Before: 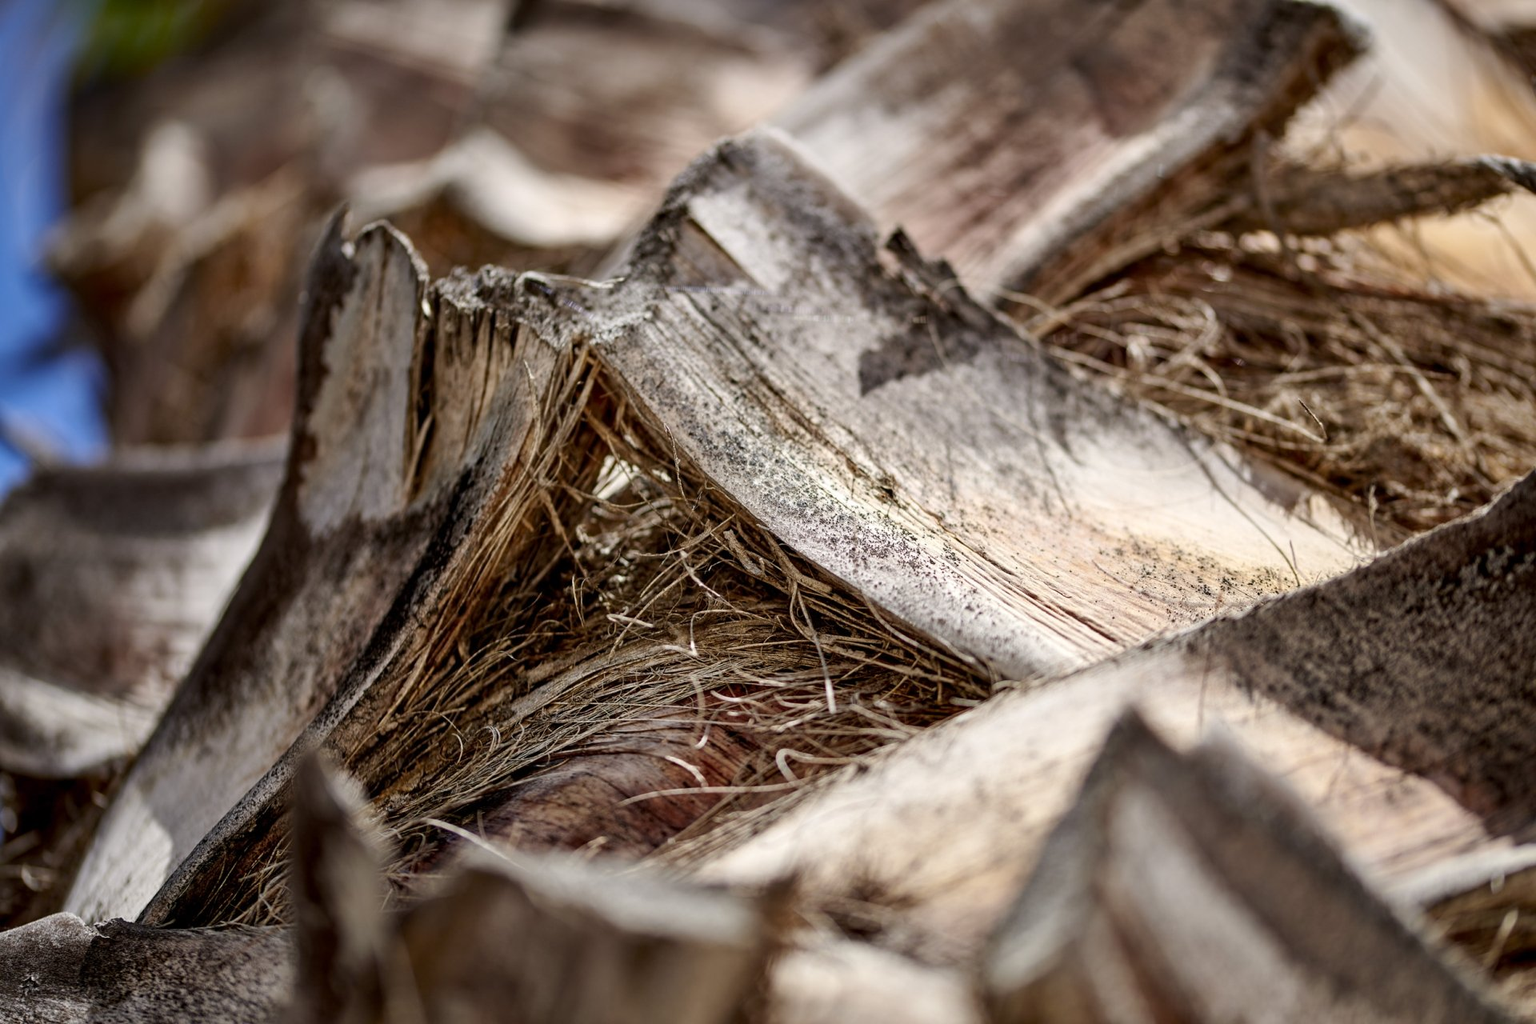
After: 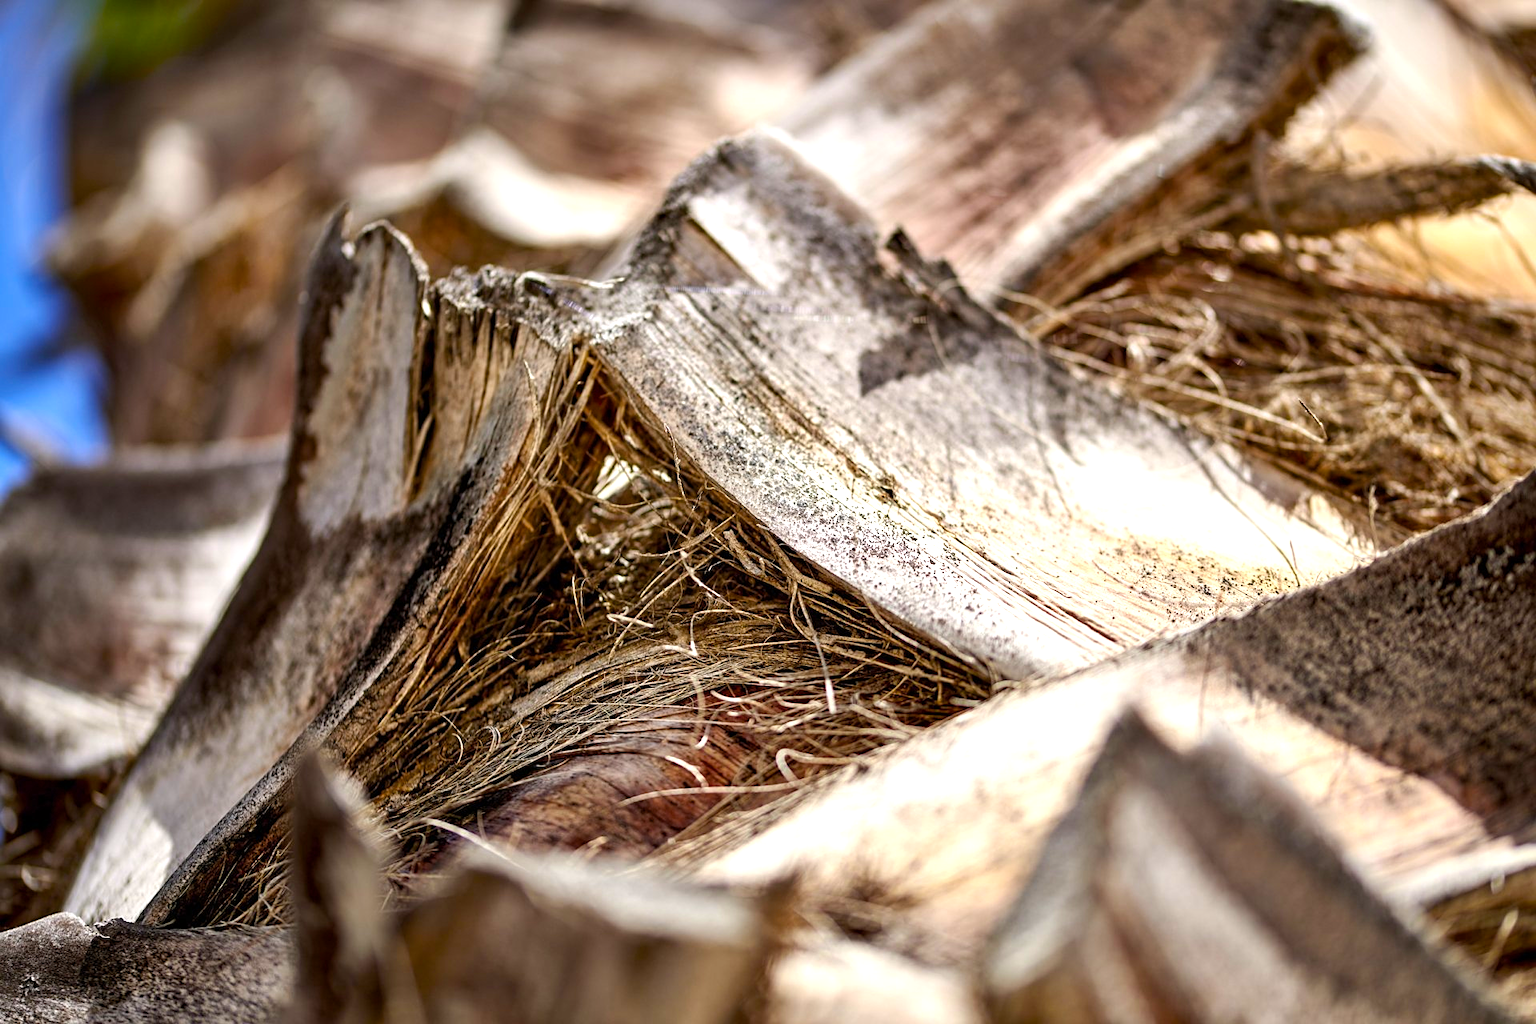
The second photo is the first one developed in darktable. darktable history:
color balance rgb: perceptual saturation grading › global saturation 20%, global vibrance 20%
exposure: exposure 0.669 EV, compensate highlight preservation false
sharpen: amount 0.2
